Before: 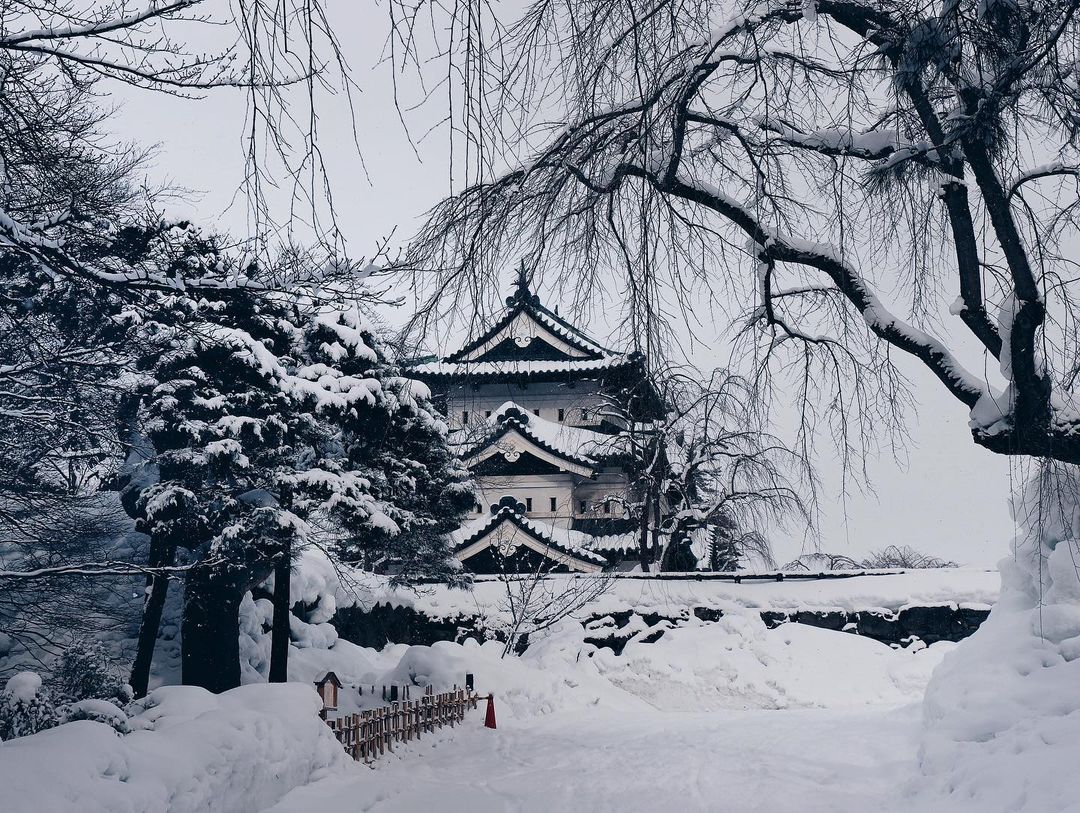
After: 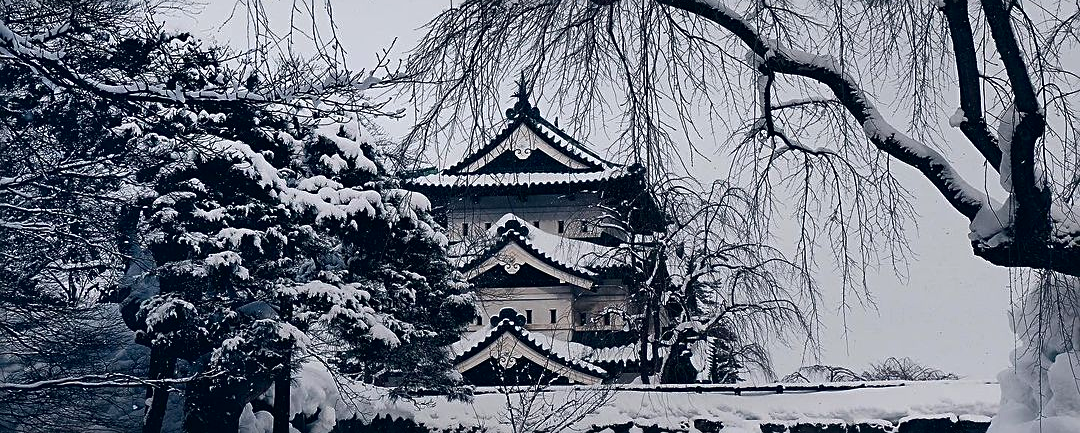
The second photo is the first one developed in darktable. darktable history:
crop and rotate: top 23.14%, bottom 23.512%
sharpen: on, module defaults
contrast brightness saturation: contrast 0.067, brightness -0.148, saturation 0.112
